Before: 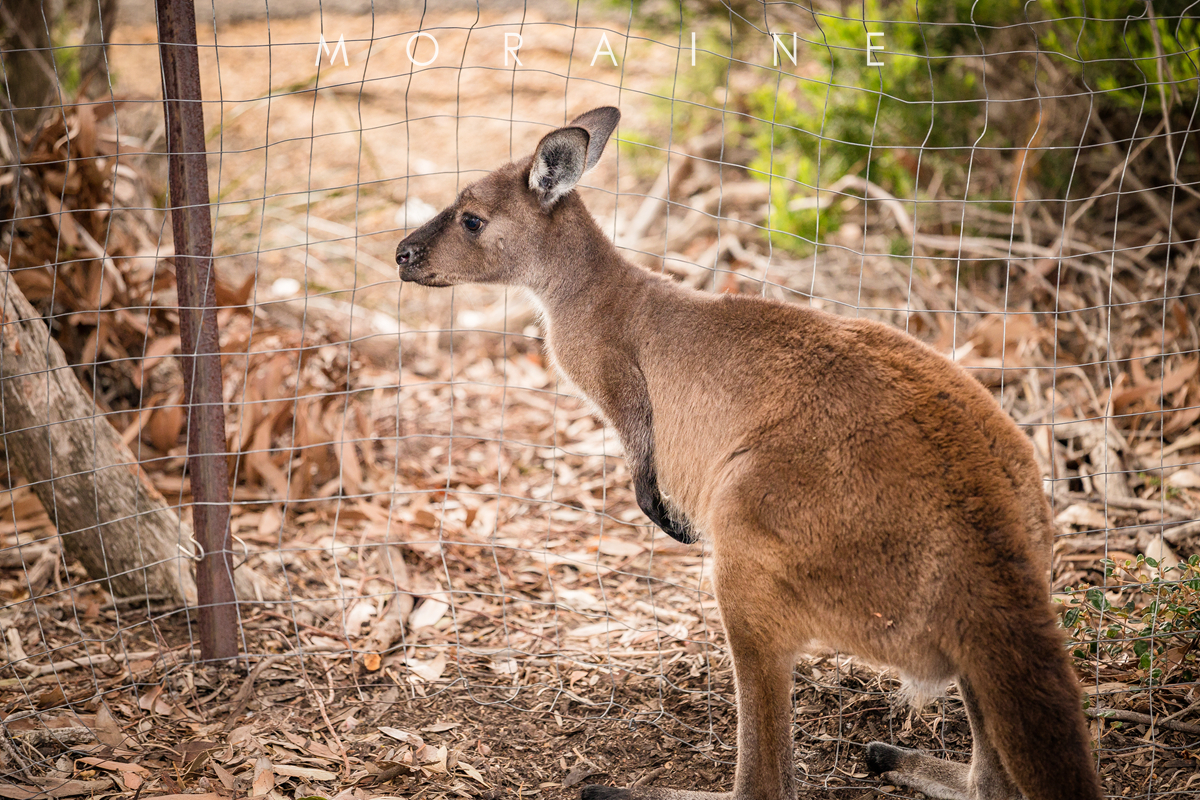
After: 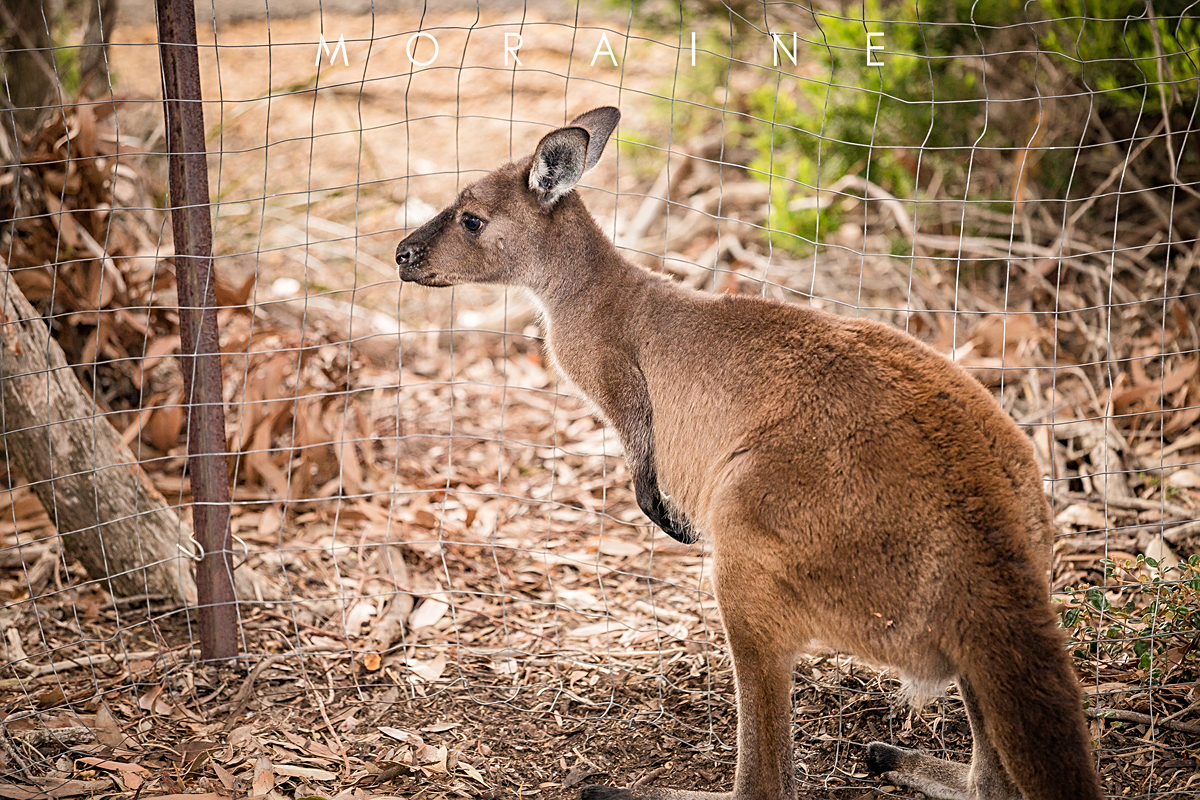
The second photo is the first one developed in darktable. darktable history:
tone equalizer: -8 EV 0.045 EV, edges refinement/feathering 500, mask exposure compensation -1.57 EV, preserve details no
sharpen: on, module defaults
